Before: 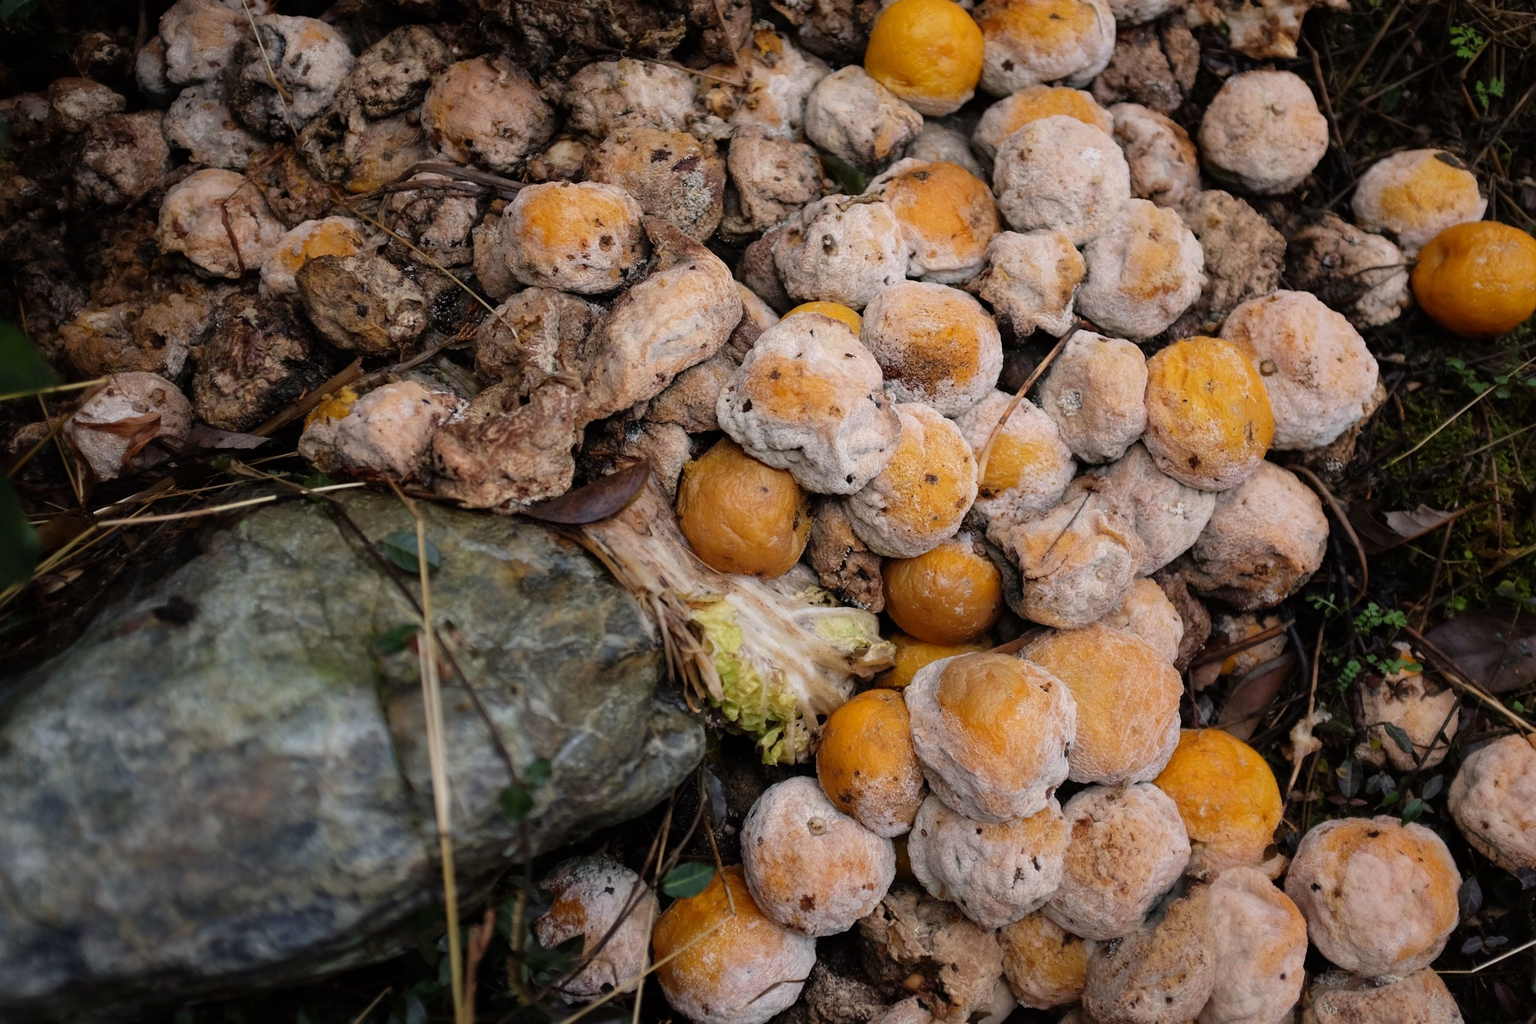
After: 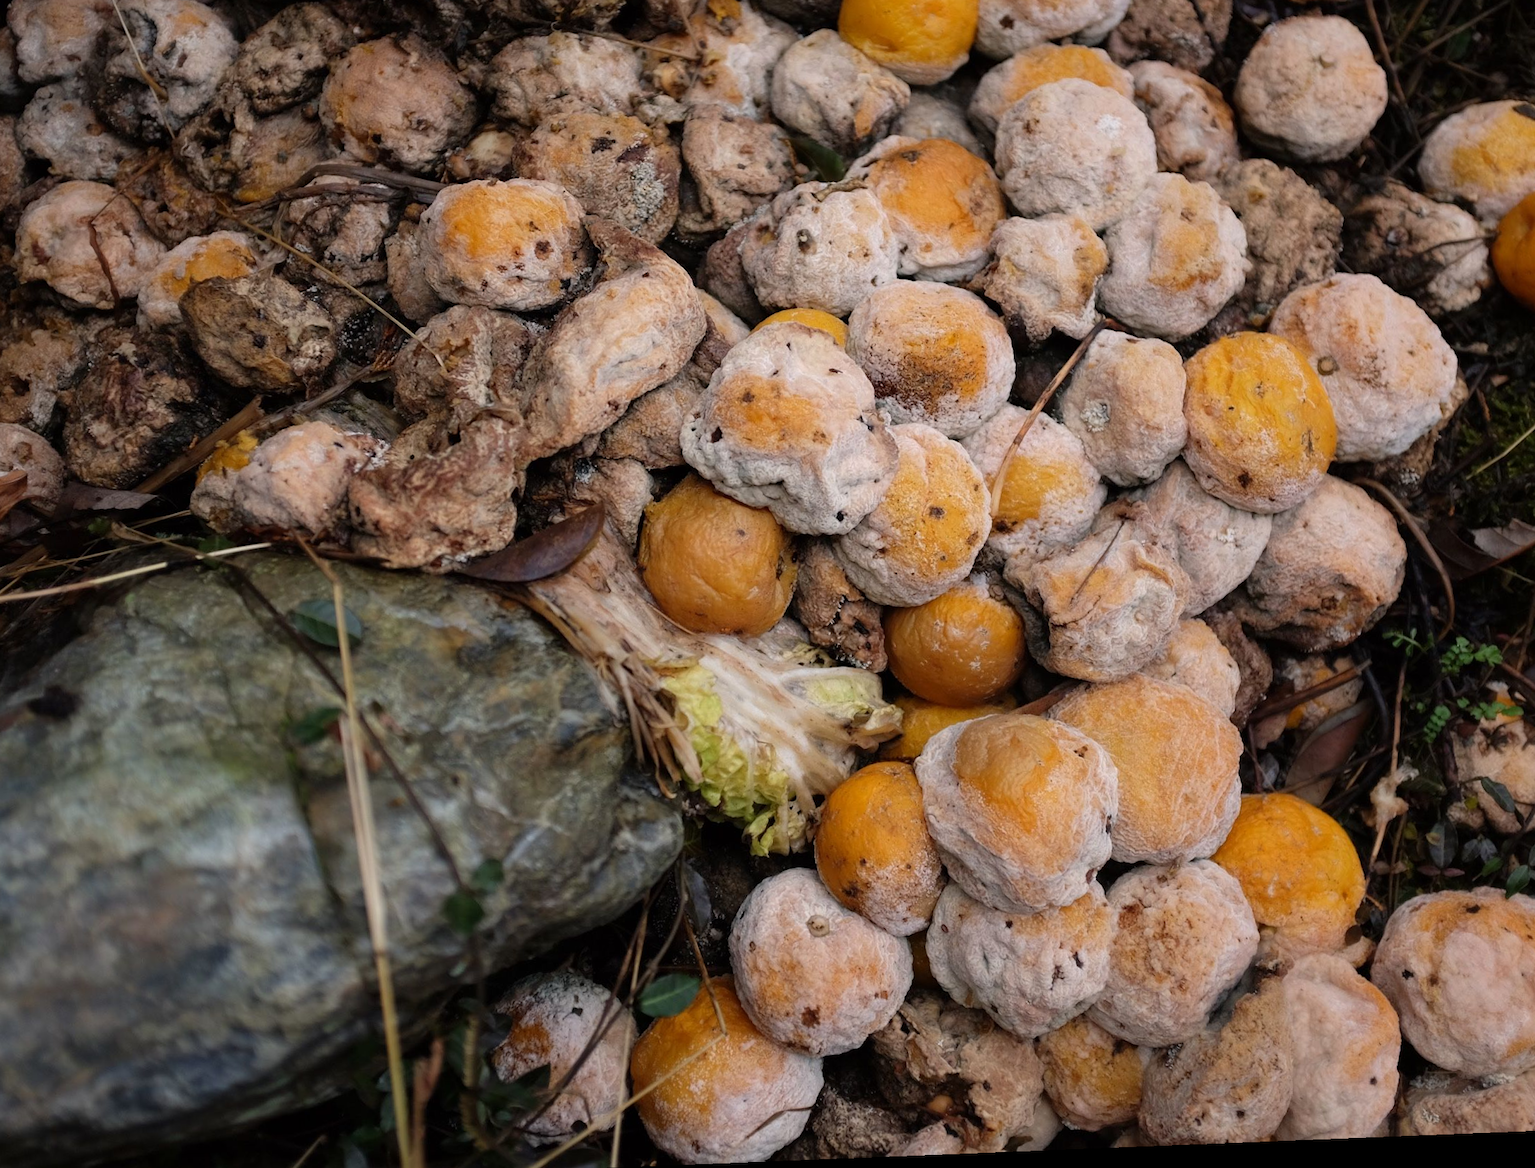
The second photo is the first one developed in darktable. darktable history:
crop: left 9.807%, top 6.259%, right 7.334%, bottom 2.177%
rotate and perspective: rotation -2.29°, automatic cropping off
